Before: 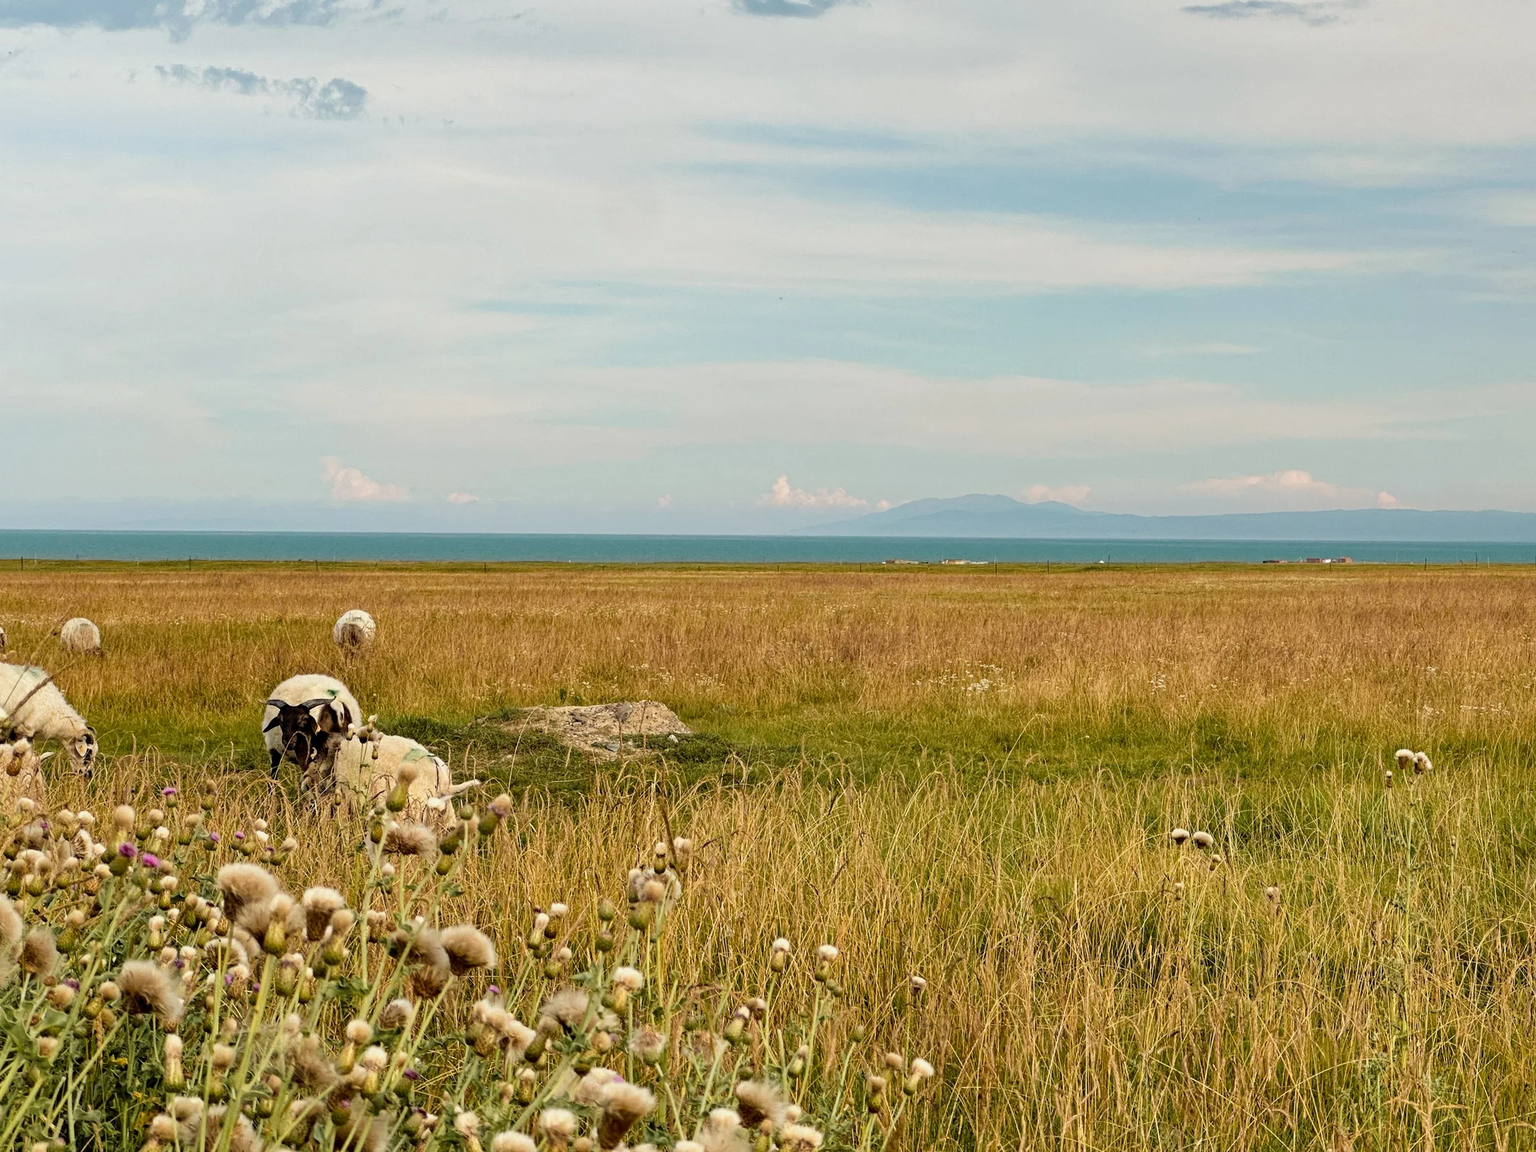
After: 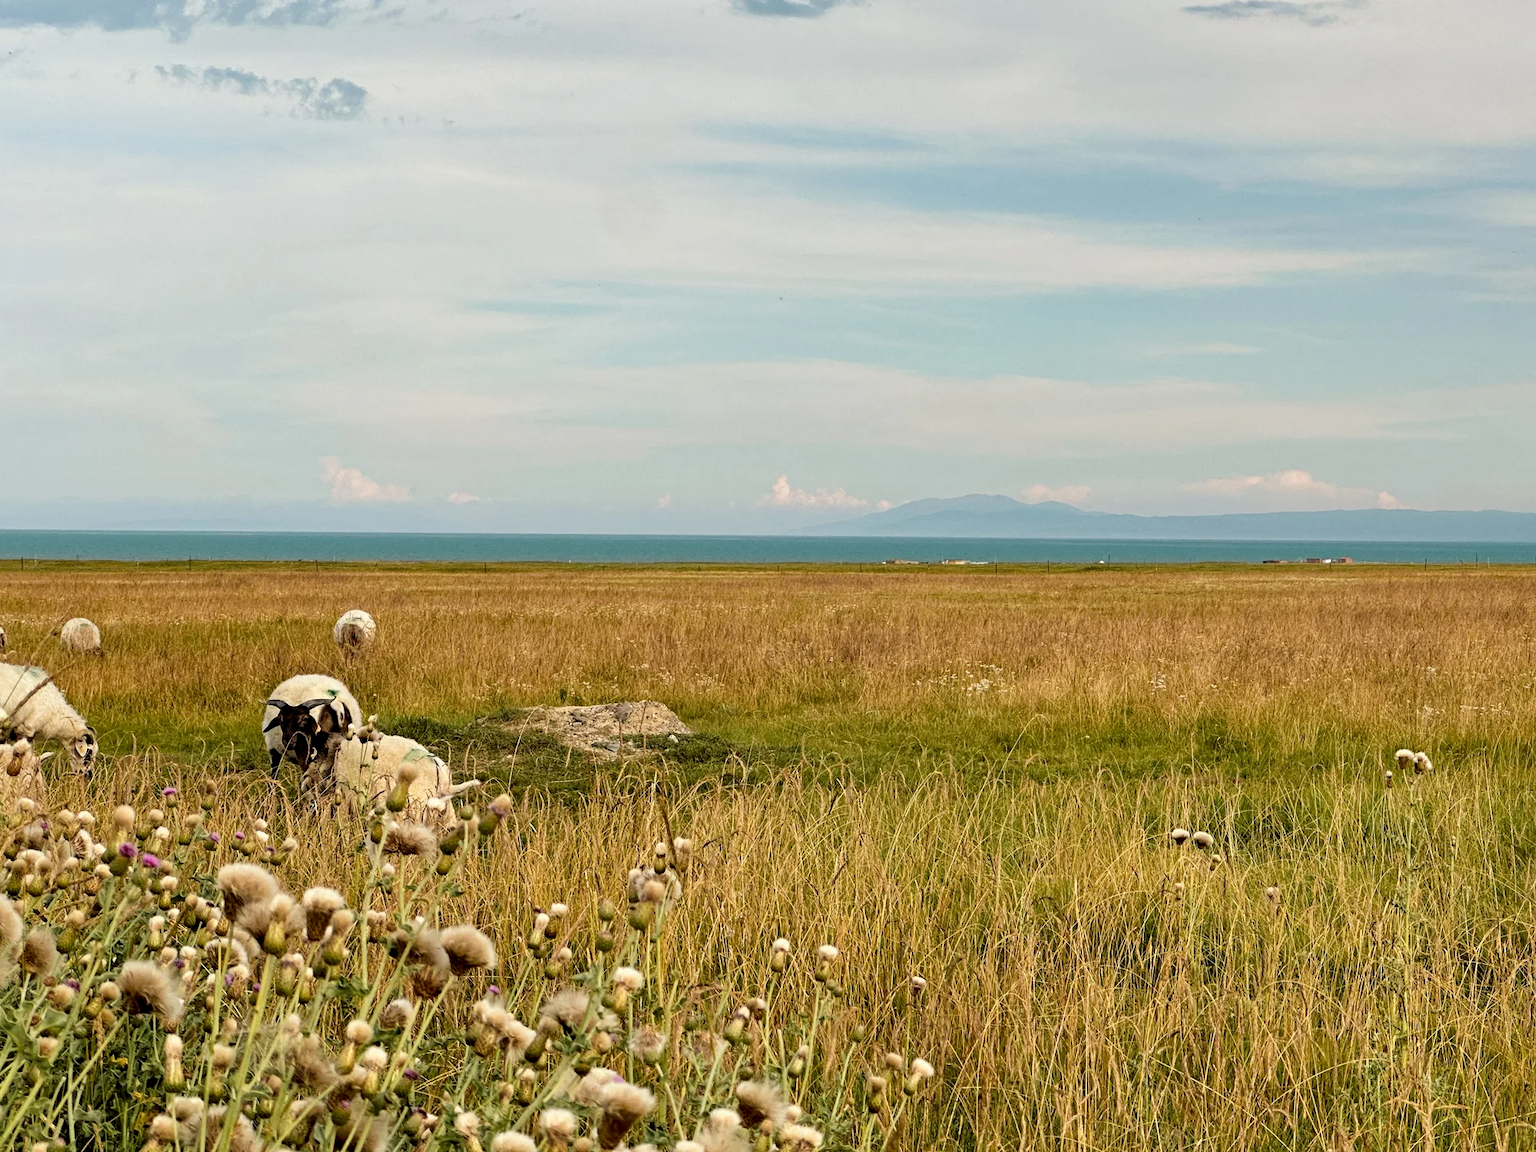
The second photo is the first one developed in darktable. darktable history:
contrast equalizer "[local contrast]": y [[0.509, 0.517, 0.523, 0.523, 0.517, 0.509], [0.5 ×6], [0.5 ×6], [0 ×6], [0 ×6]]
